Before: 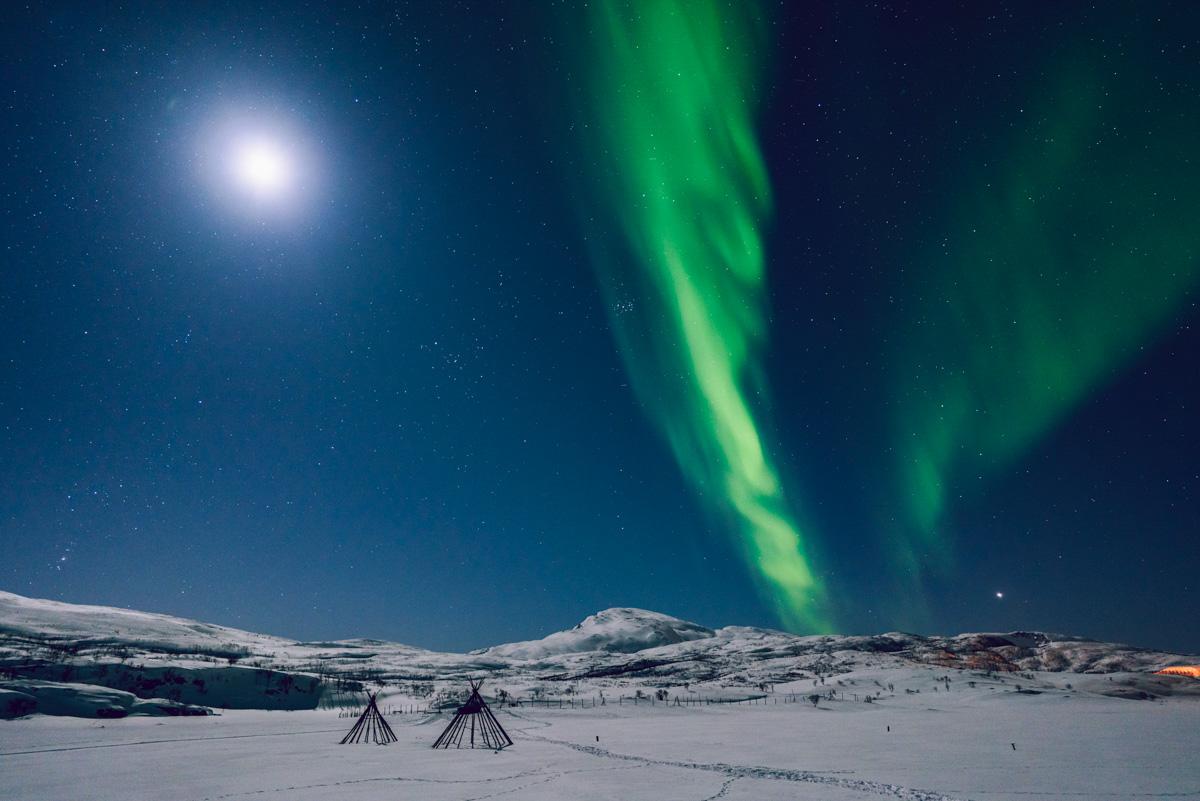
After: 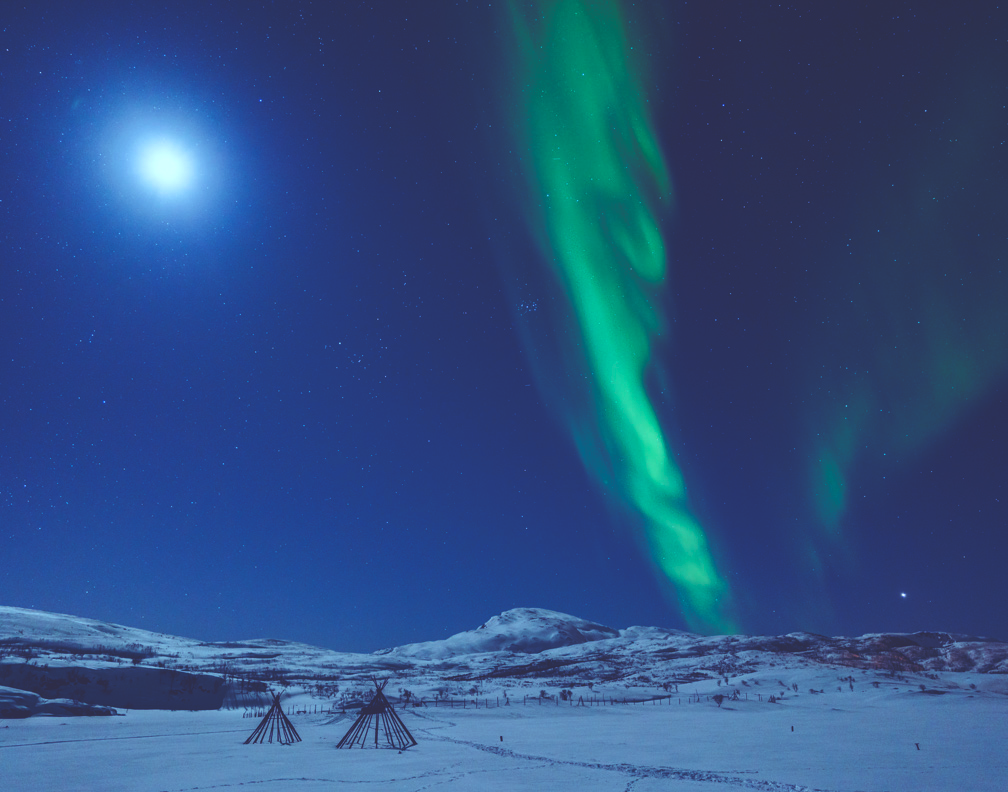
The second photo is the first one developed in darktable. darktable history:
rgb curve: curves: ch0 [(0, 0.186) (0.314, 0.284) (0.576, 0.466) (0.805, 0.691) (0.936, 0.886)]; ch1 [(0, 0.186) (0.314, 0.284) (0.581, 0.534) (0.771, 0.746) (0.936, 0.958)]; ch2 [(0, 0.216) (0.275, 0.39) (1, 1)], mode RGB, independent channels, compensate middle gray true, preserve colors none
white balance: red 0.954, blue 1.079
crop: left 8.026%, right 7.374%
exposure: compensate highlight preservation false
